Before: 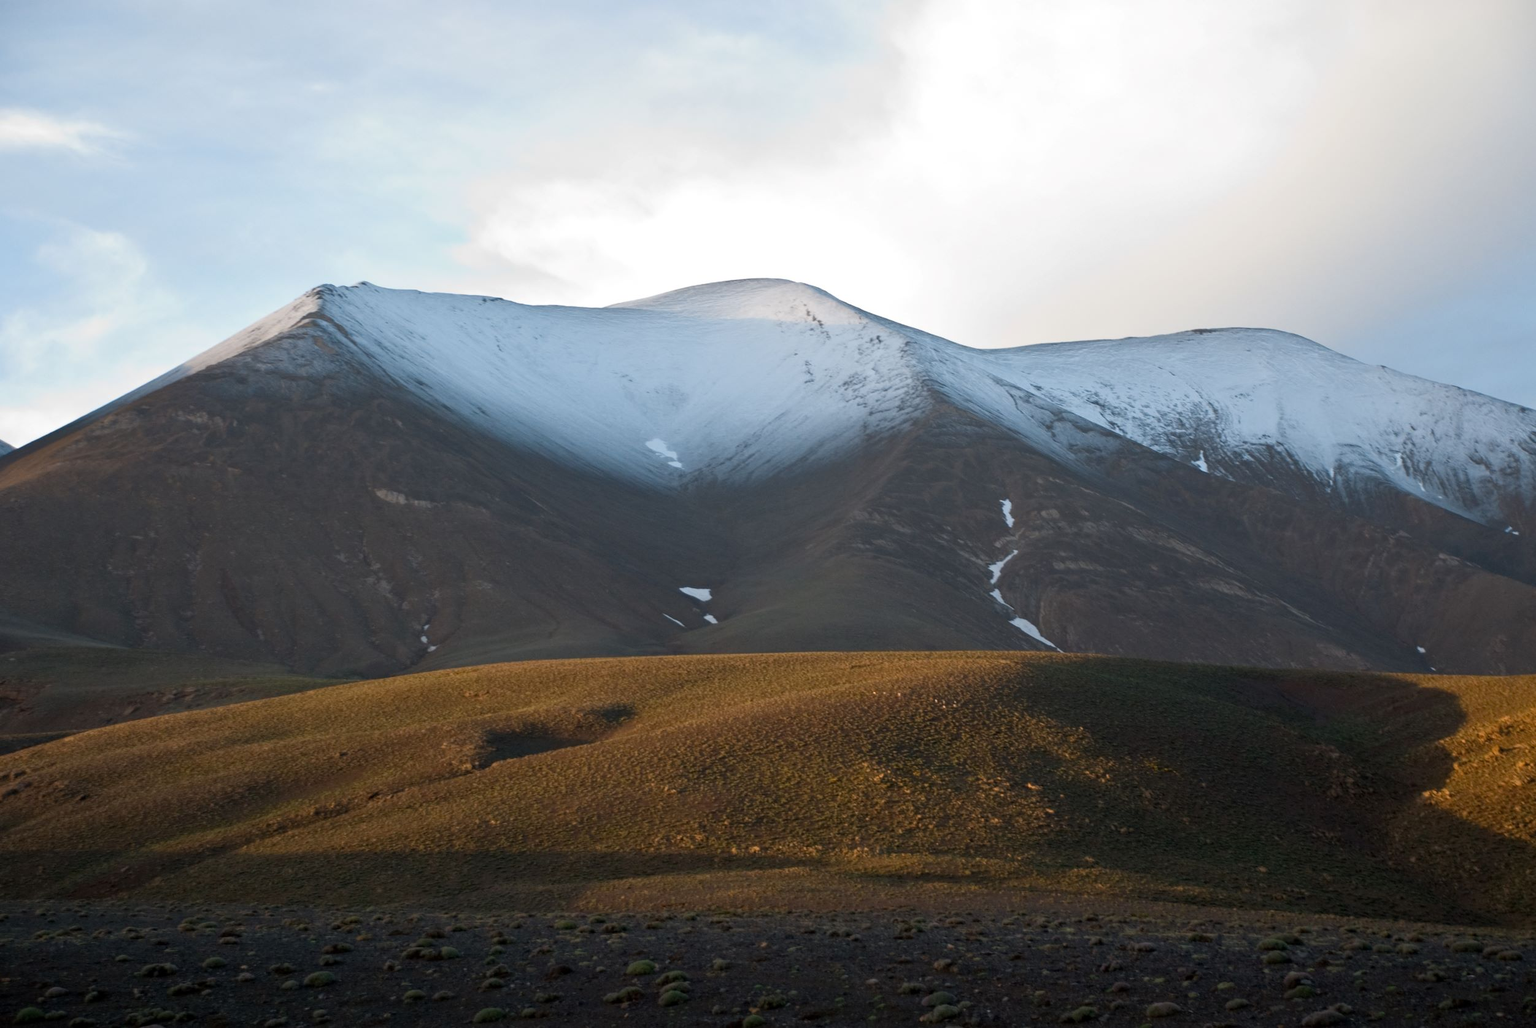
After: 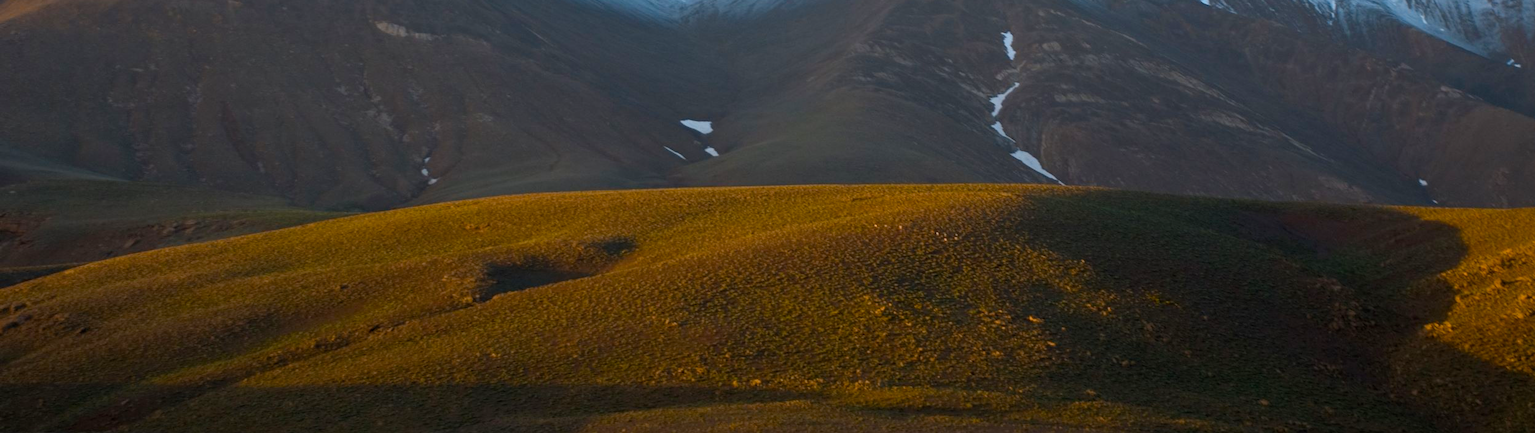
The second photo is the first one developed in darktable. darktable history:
graduated density: rotation -180°, offset 27.42
color balance rgb: linear chroma grading › global chroma 15%, perceptual saturation grading › global saturation 30%
bloom: size 16%, threshold 98%, strength 20%
crop: top 45.551%, bottom 12.262%
